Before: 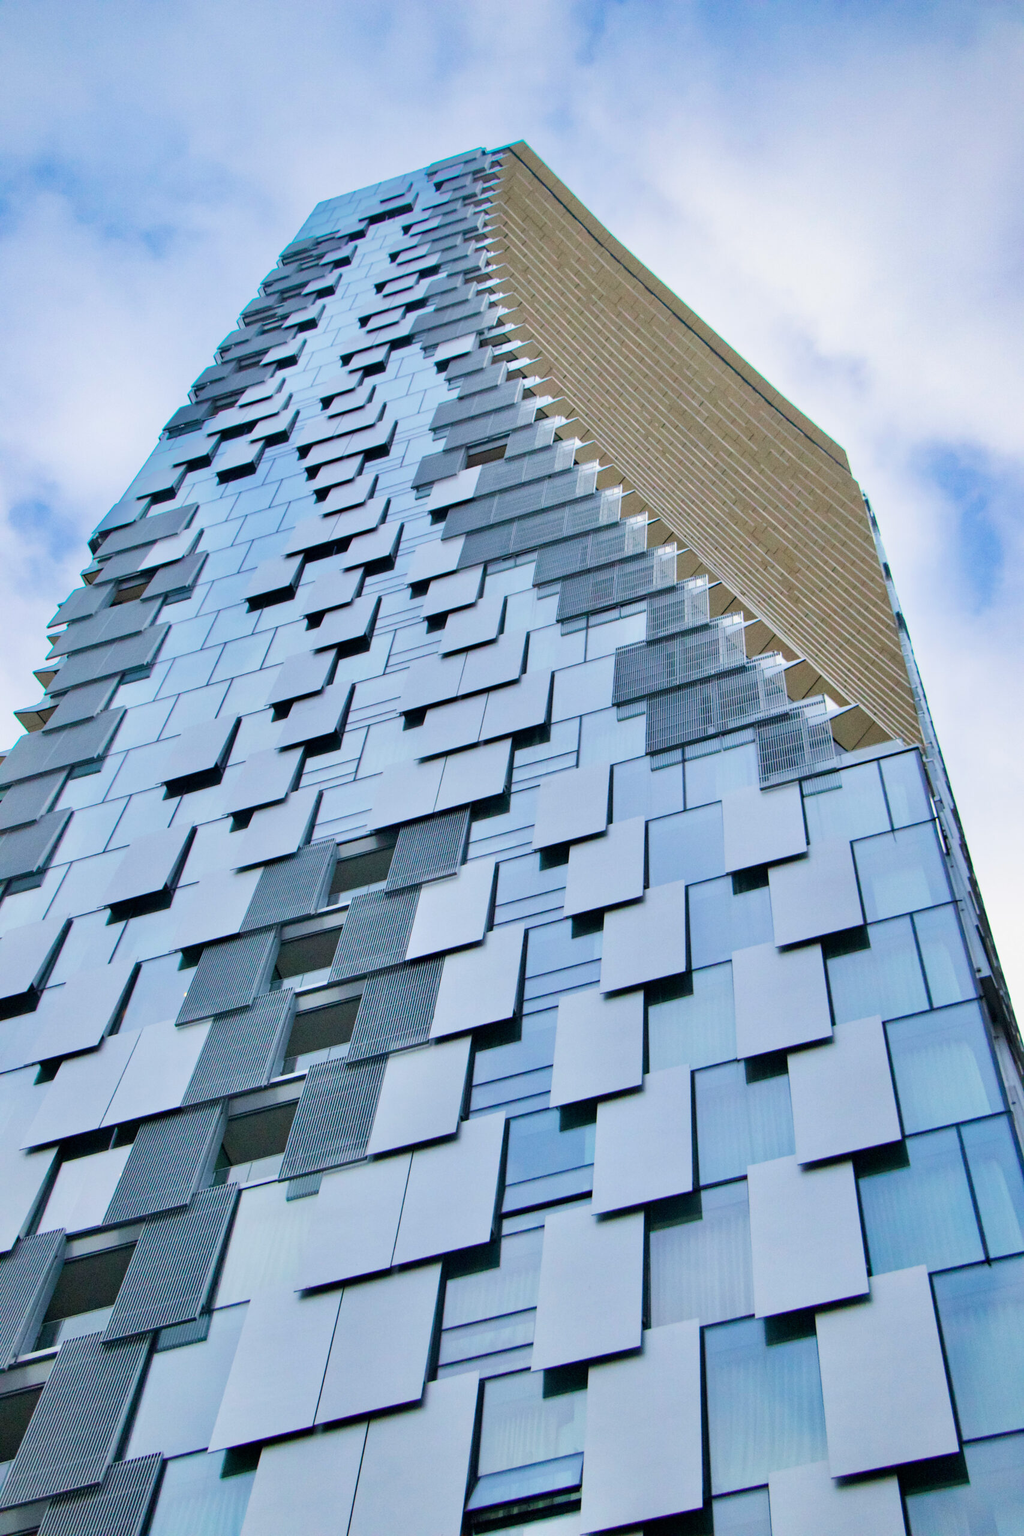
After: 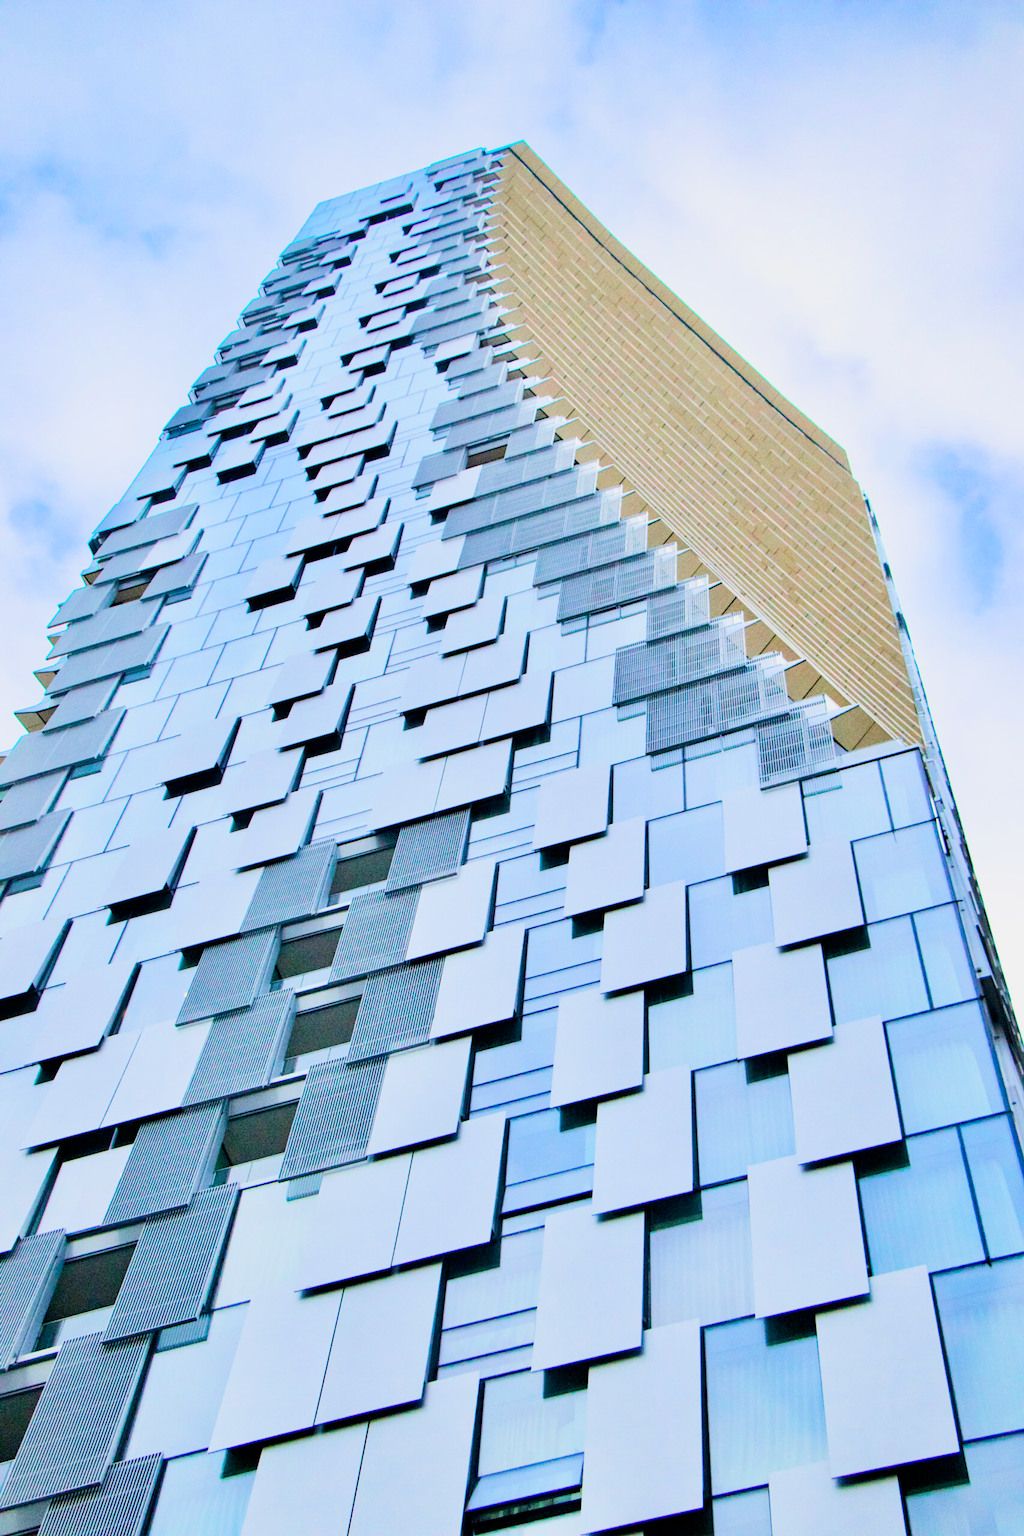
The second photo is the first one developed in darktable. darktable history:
exposure: black level correction 0.001, exposure 1.129 EV, compensate highlight preservation false
filmic rgb: black relative exposure -7.35 EV, white relative exposure 5.08 EV, hardness 3.21
contrast brightness saturation: contrast 0.156, saturation 0.32
